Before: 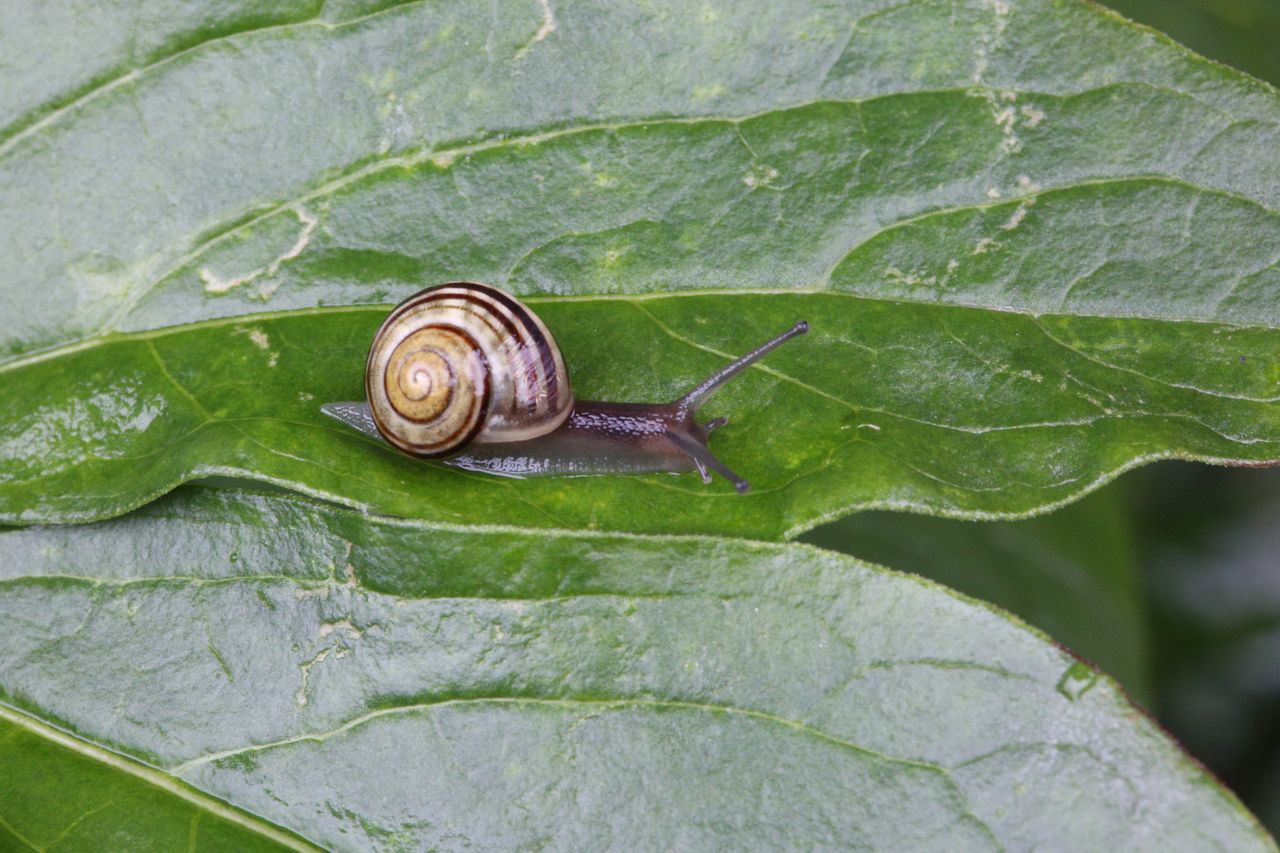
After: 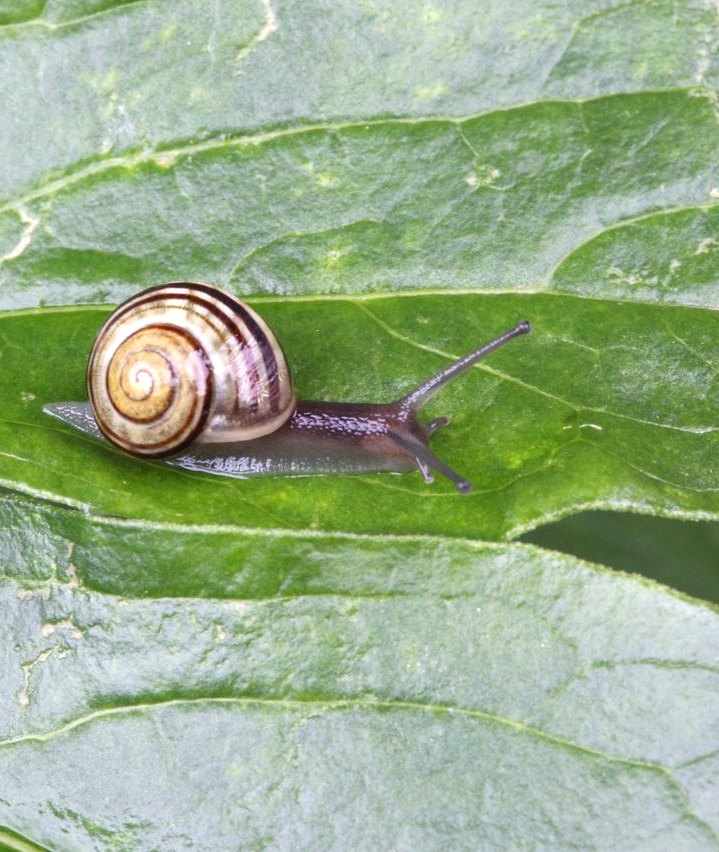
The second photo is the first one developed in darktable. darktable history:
crop: left 21.772%, right 22.046%, bottom 0.002%
exposure: exposure 0.564 EV, compensate exposure bias true, compensate highlight preservation false
